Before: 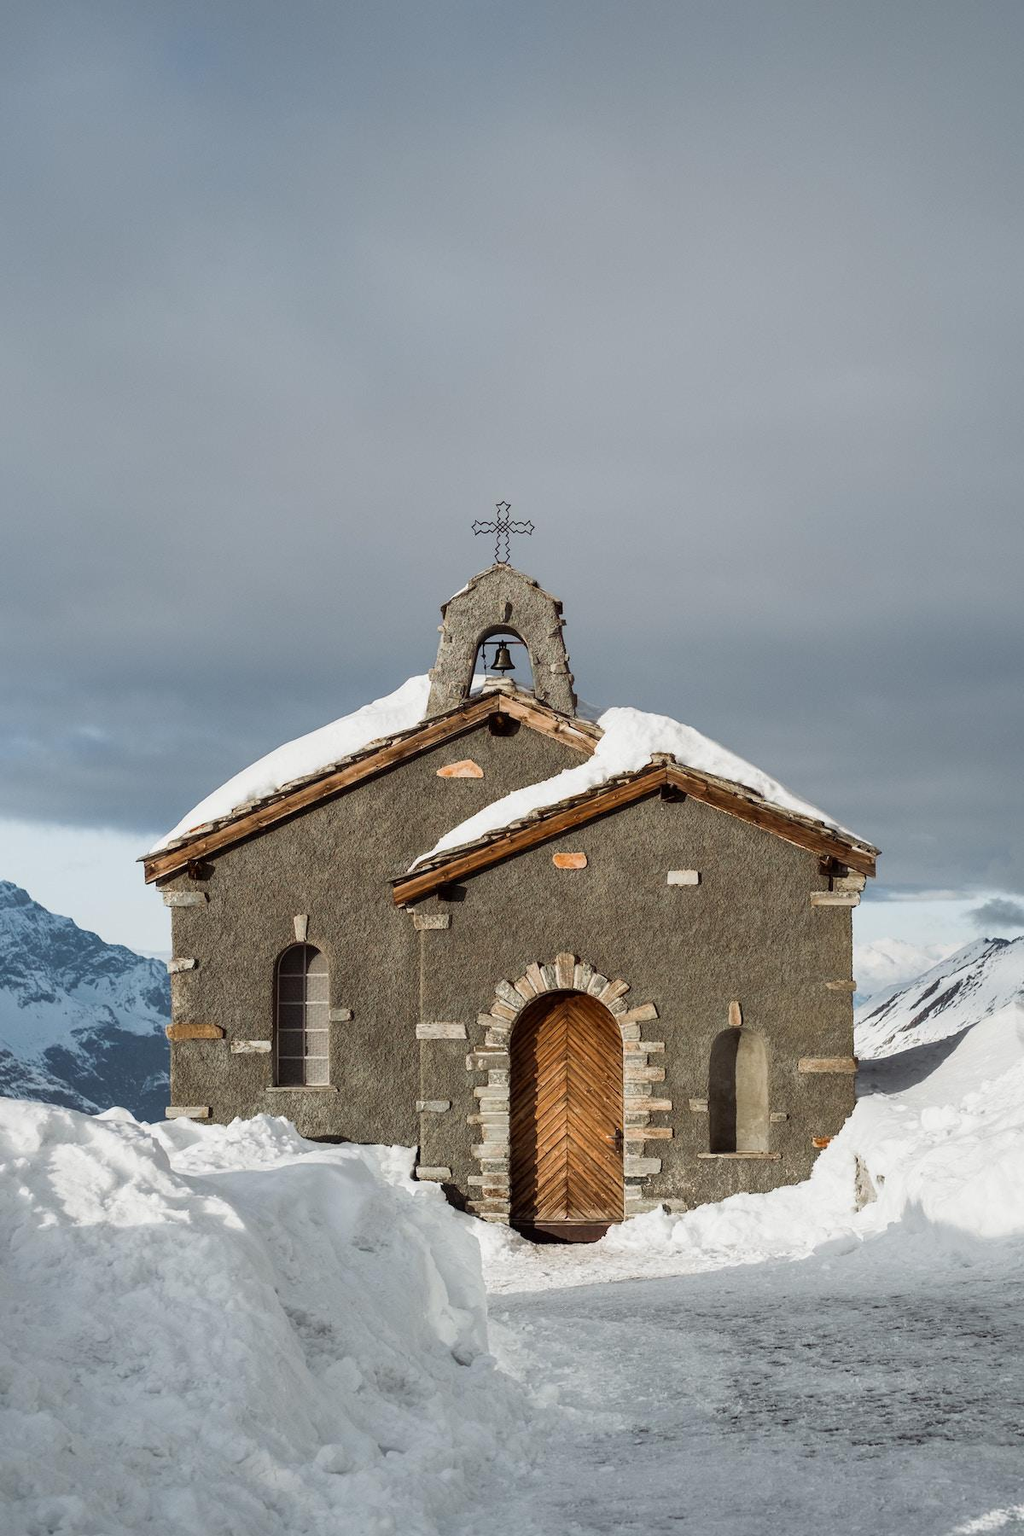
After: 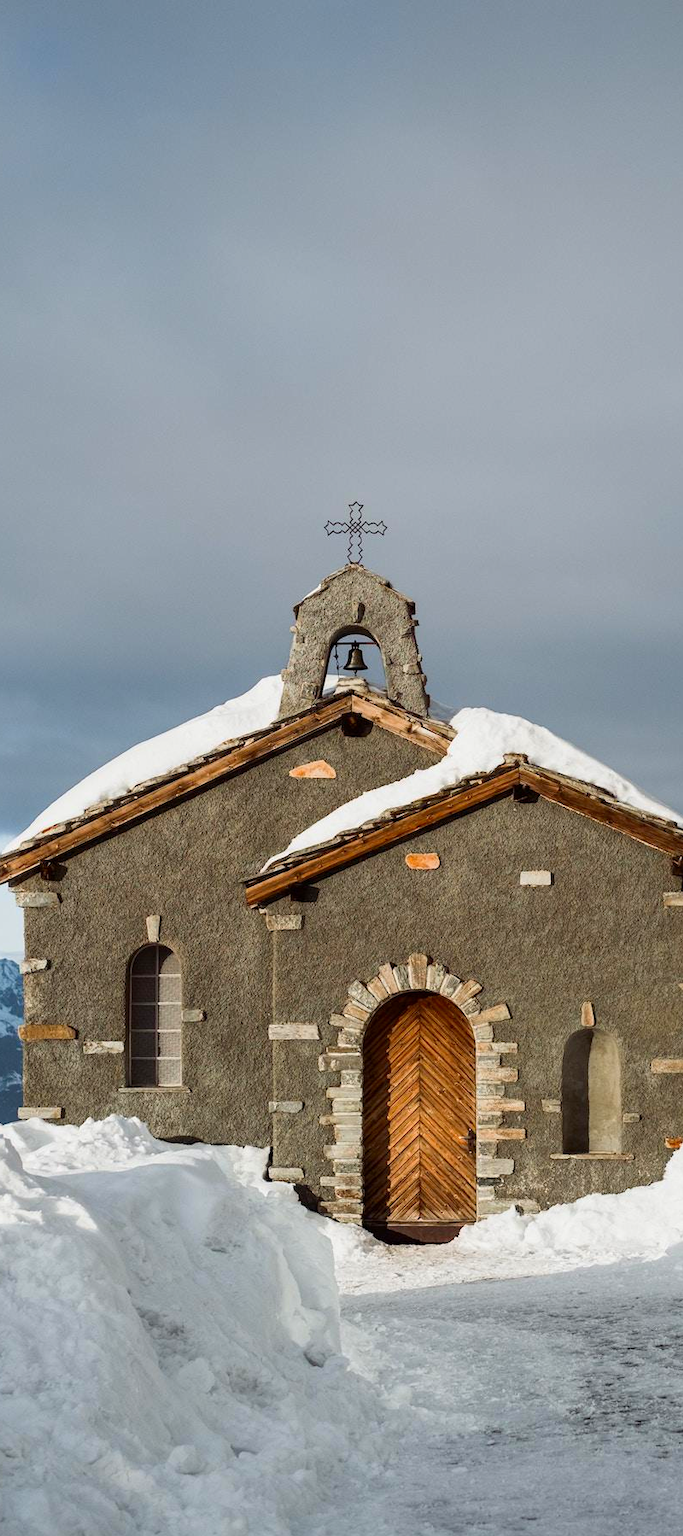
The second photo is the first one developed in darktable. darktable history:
contrast brightness saturation: contrast 0.091, saturation 0.285
crop and rotate: left 14.449%, right 18.876%
exposure: compensate highlight preservation false
